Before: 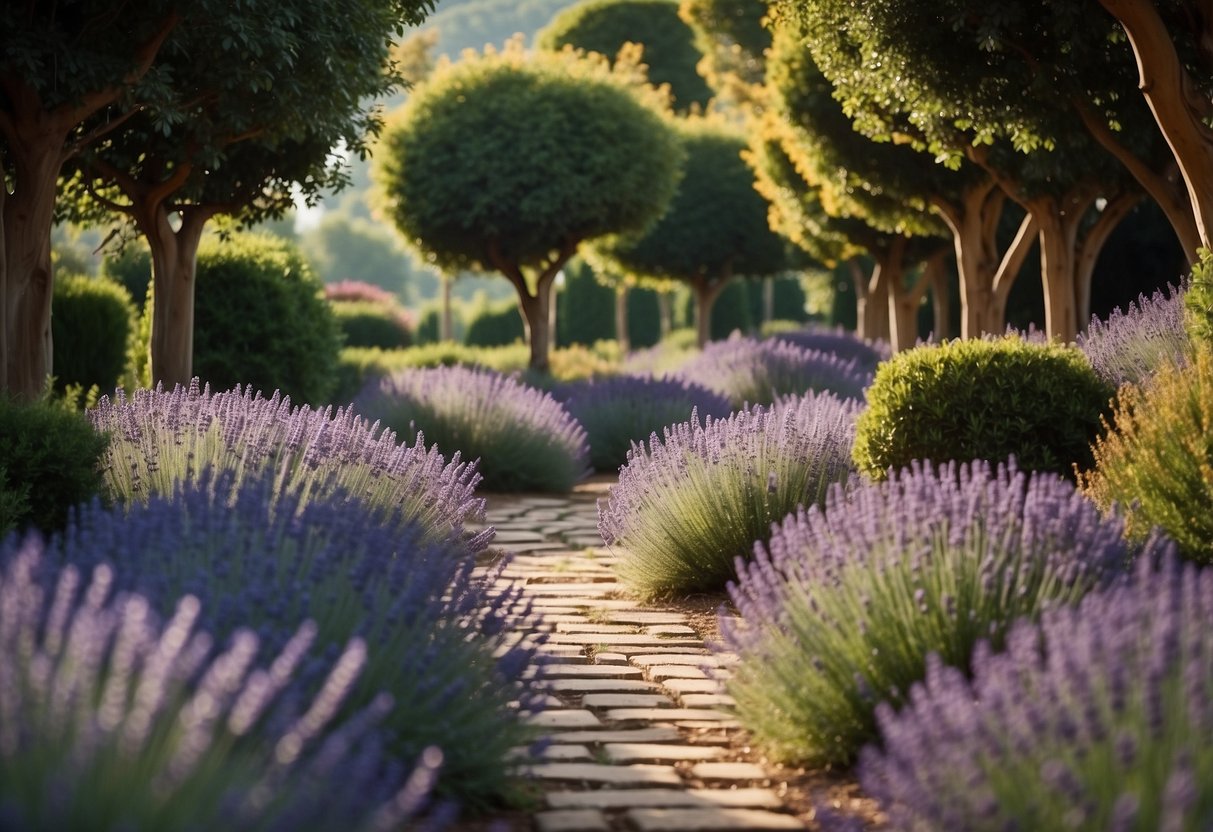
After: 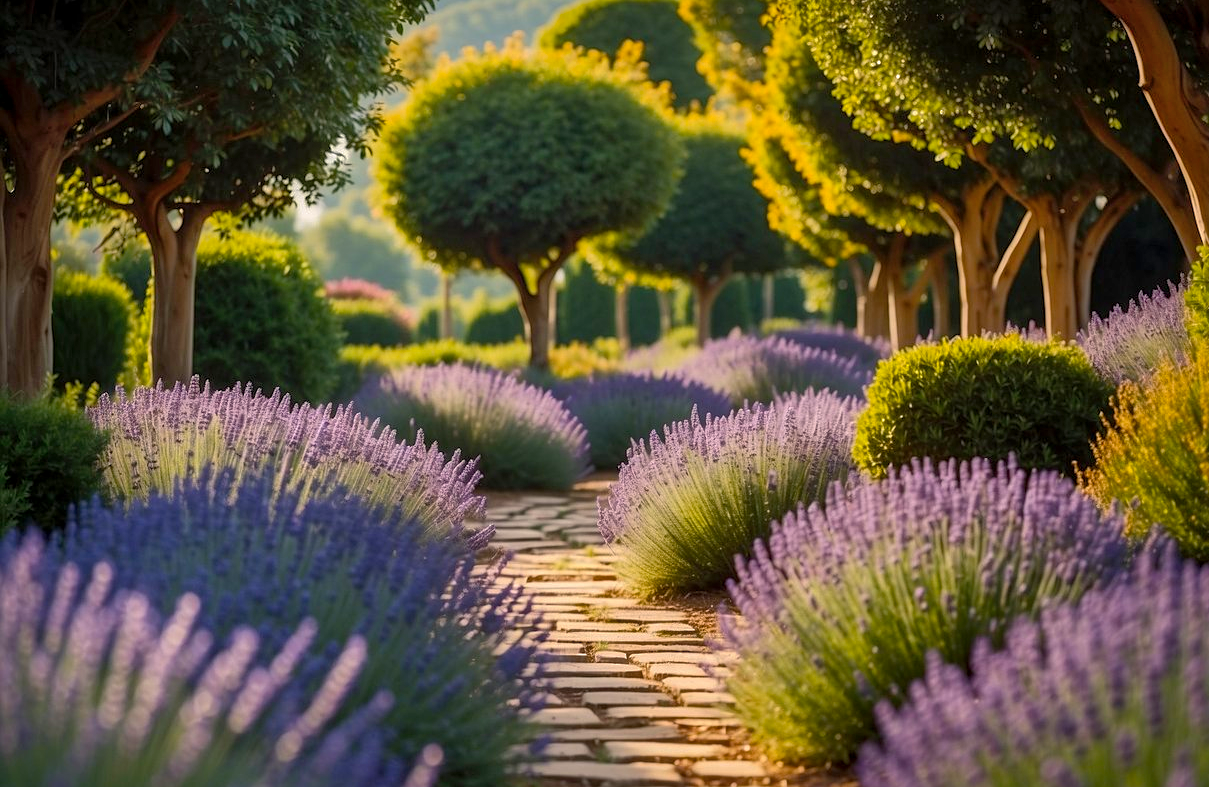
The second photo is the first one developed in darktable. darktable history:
crop: top 0.278%, right 0.264%, bottom 5.088%
color balance rgb: highlights gain › chroma 1.104%, highlights gain › hue 60.25°, perceptual saturation grading › global saturation 37.179%, global vibrance 9.778%
sharpen: amount 0.206
shadows and highlights: on, module defaults
local contrast: on, module defaults
